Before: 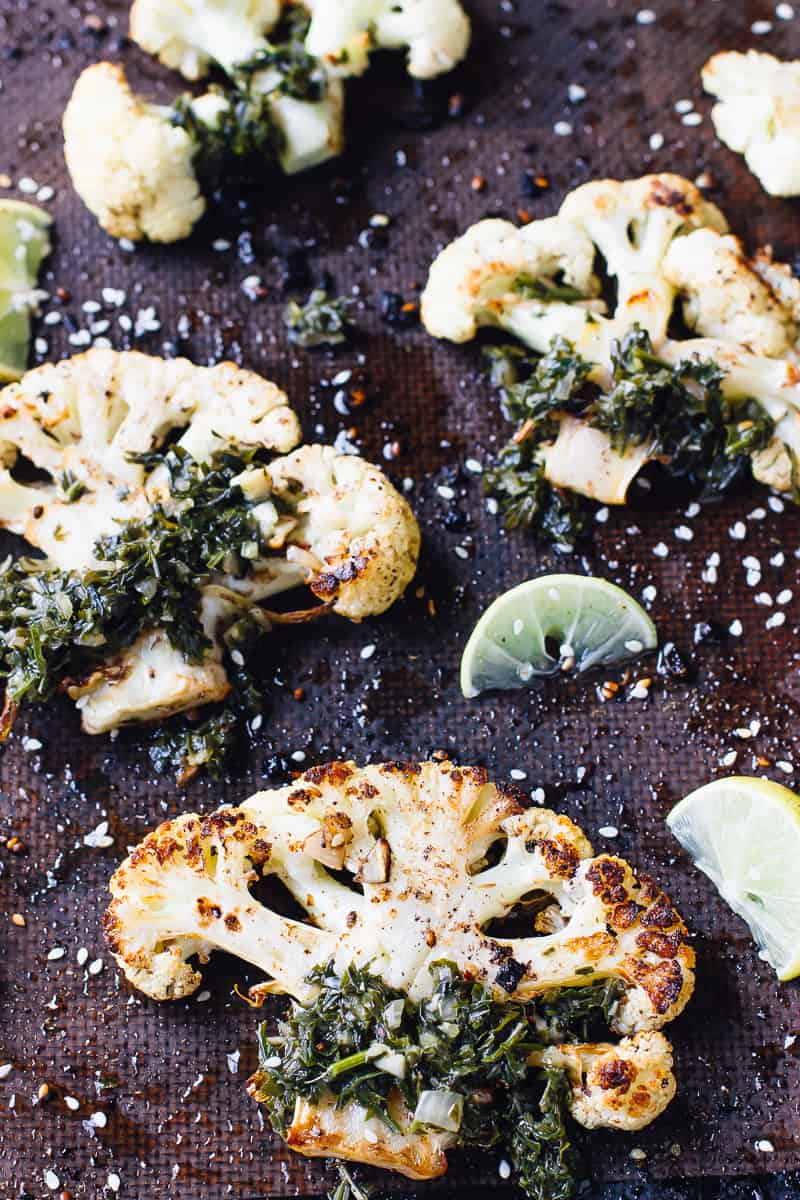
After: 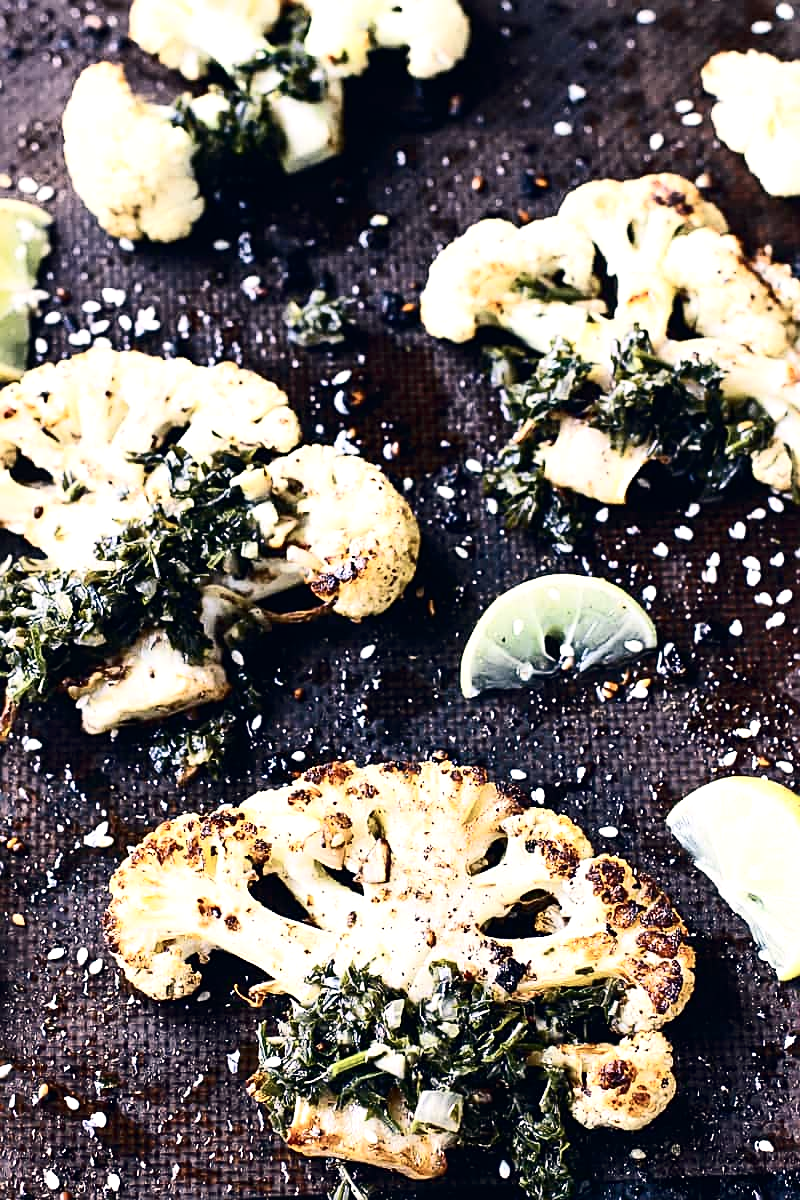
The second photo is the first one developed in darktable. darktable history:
contrast brightness saturation: contrast 0.293
tone equalizer: -8 EV -0.413 EV, -7 EV -0.371 EV, -6 EV -0.318 EV, -5 EV -0.23 EV, -3 EV 0.199 EV, -2 EV 0.345 EV, -1 EV 0.389 EV, +0 EV 0.402 EV
sharpen: on, module defaults
color correction: highlights a* 2.85, highlights b* 5.01, shadows a* -2.11, shadows b* -4.88, saturation 0.776
